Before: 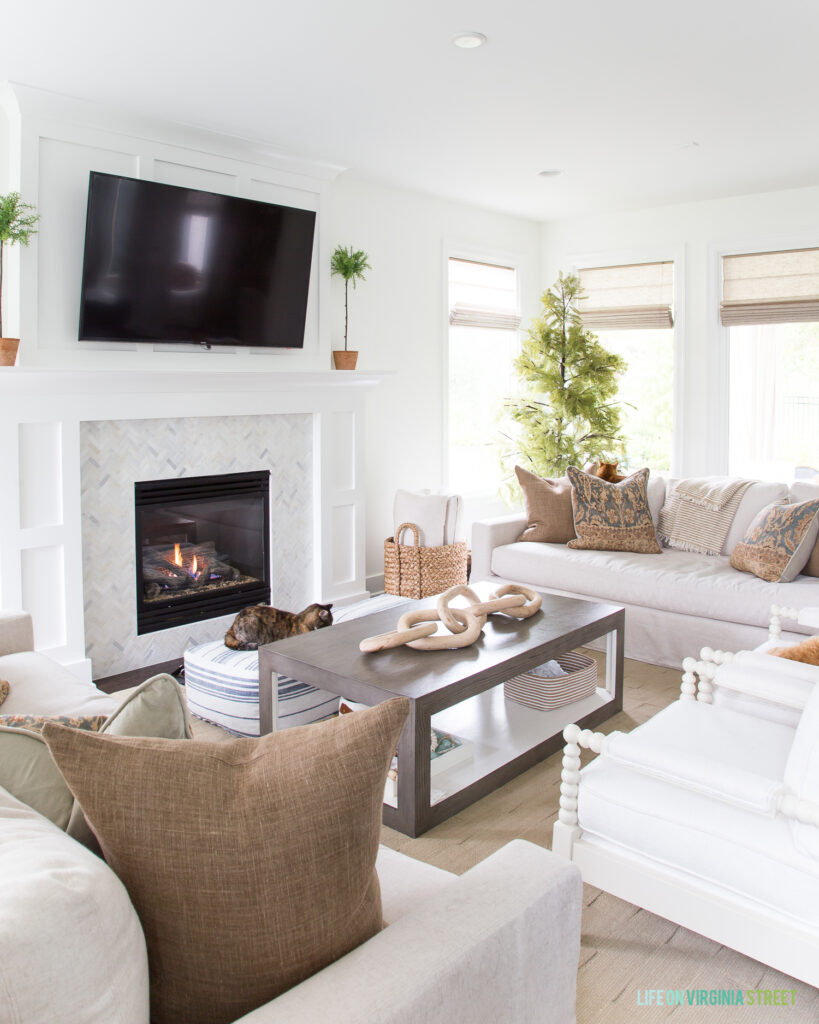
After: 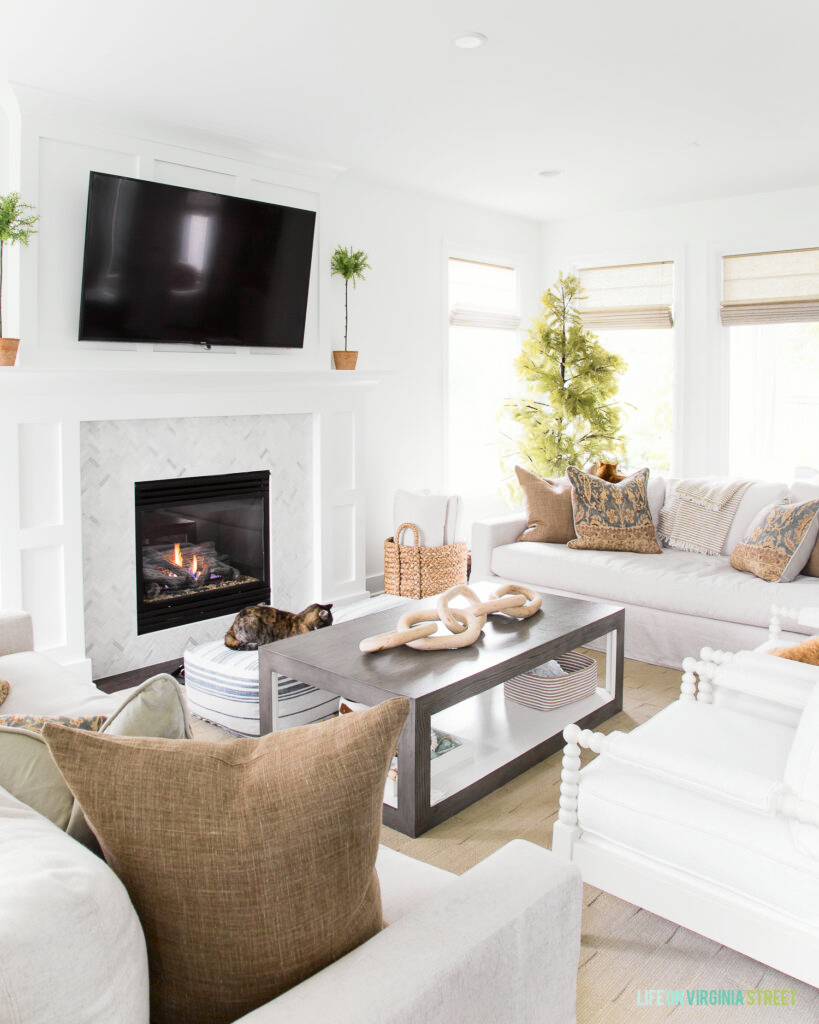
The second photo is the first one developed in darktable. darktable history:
tone curve: curves: ch0 [(0, 0) (0.037, 0.025) (0.131, 0.093) (0.275, 0.256) (0.476, 0.517) (0.607, 0.667) (0.691, 0.745) (0.789, 0.836) (0.911, 0.925) (0.997, 0.995)]; ch1 [(0, 0) (0.301, 0.3) (0.444, 0.45) (0.493, 0.495) (0.507, 0.503) (0.534, 0.533) (0.582, 0.58) (0.658, 0.693) (0.746, 0.77) (1, 1)]; ch2 [(0, 0) (0.246, 0.233) (0.36, 0.352) (0.415, 0.418) (0.476, 0.492) (0.502, 0.504) (0.525, 0.518) (0.539, 0.544) (0.586, 0.602) (0.634, 0.651) (0.706, 0.727) (0.853, 0.852) (1, 0.951)], color space Lab, independent channels, preserve colors none
tone equalizer: on, module defaults
bloom: size 3%, threshold 100%, strength 0%
